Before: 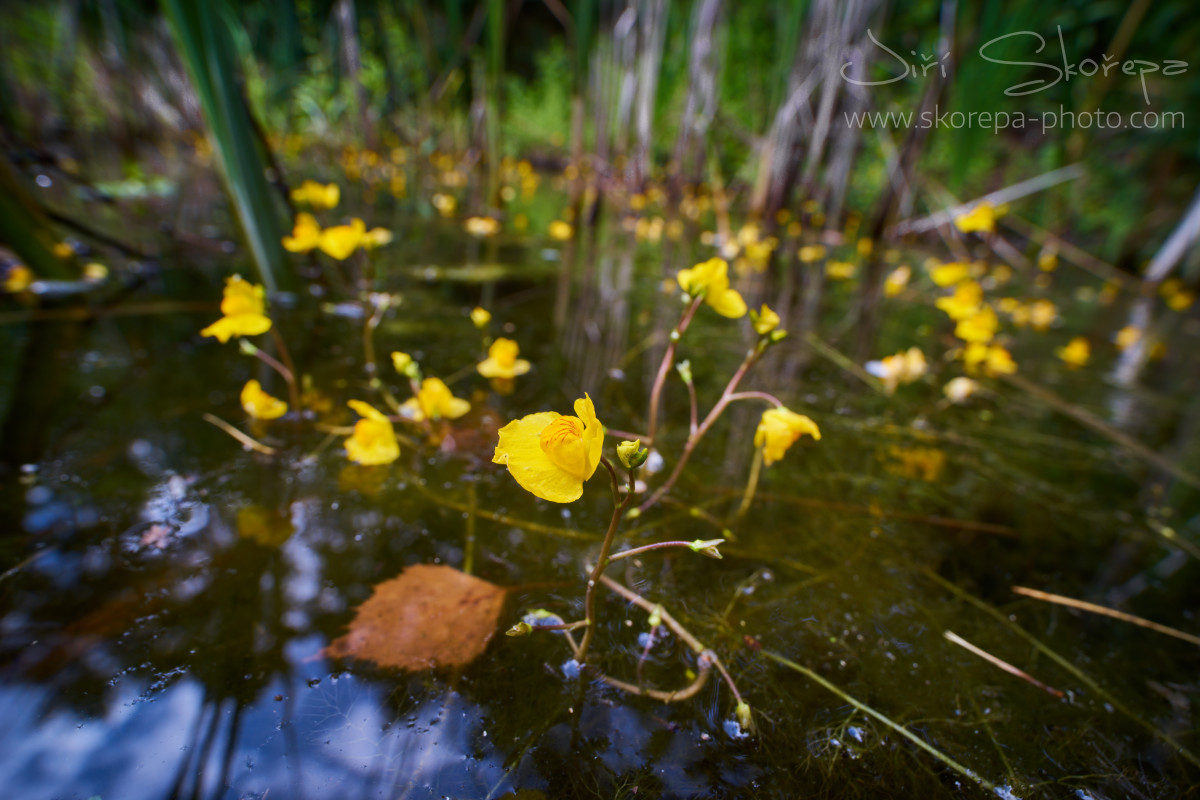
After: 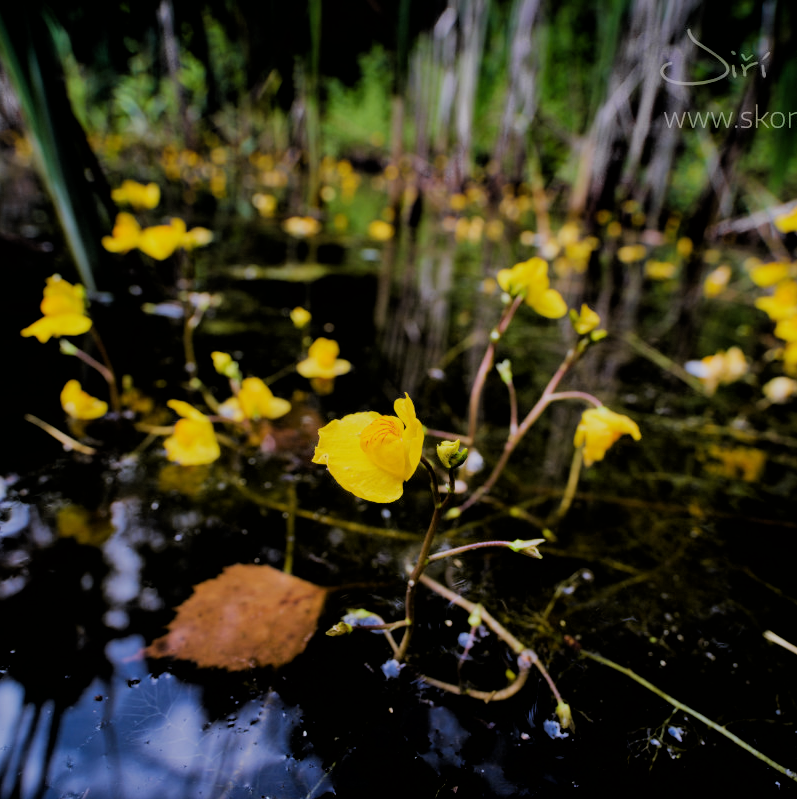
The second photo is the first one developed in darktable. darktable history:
crop and rotate: left 15.018%, right 18.52%
filmic rgb: black relative exposure -2.86 EV, white relative exposure 4.56 EV, hardness 1.74, contrast 1.244, iterations of high-quality reconstruction 0
tone equalizer: on, module defaults
